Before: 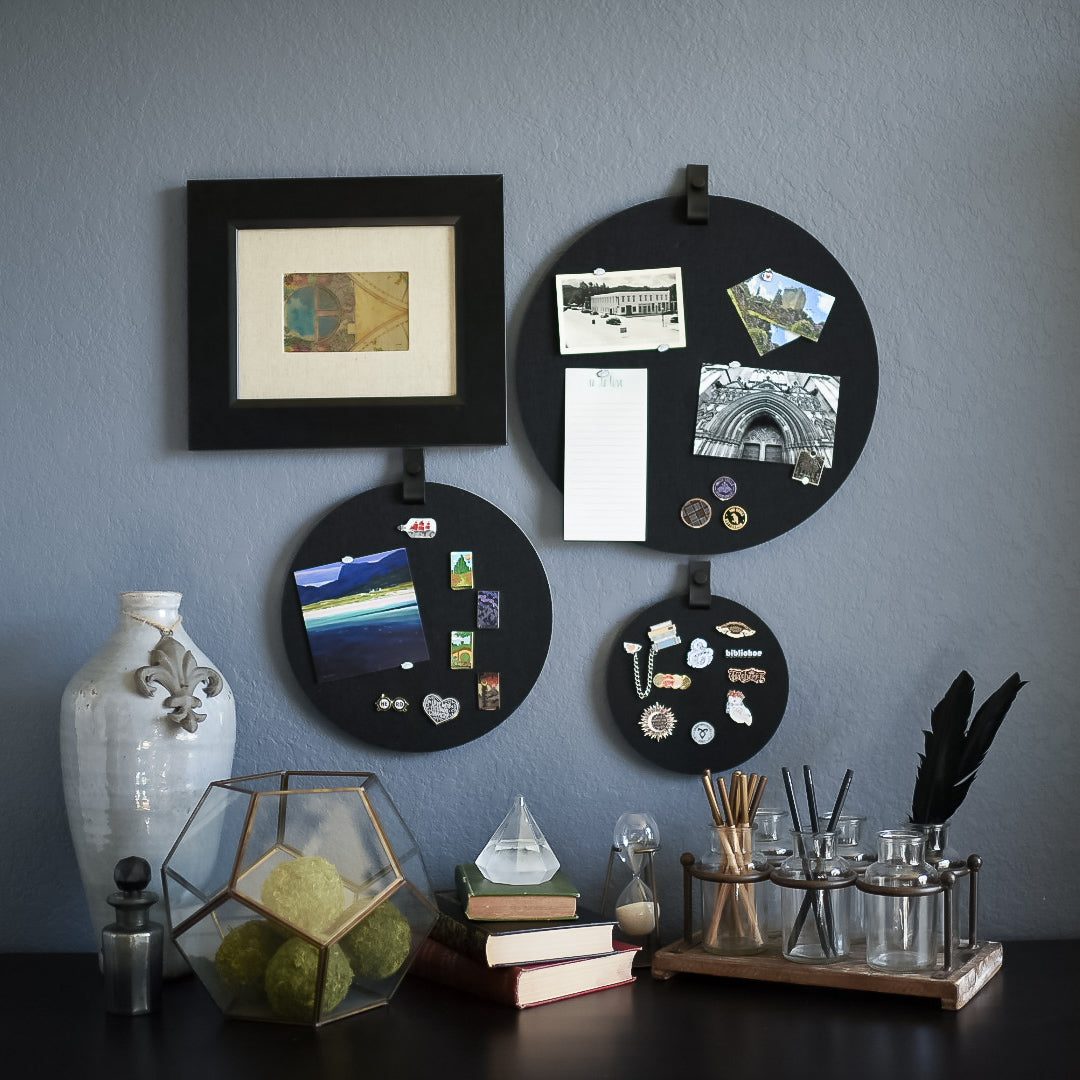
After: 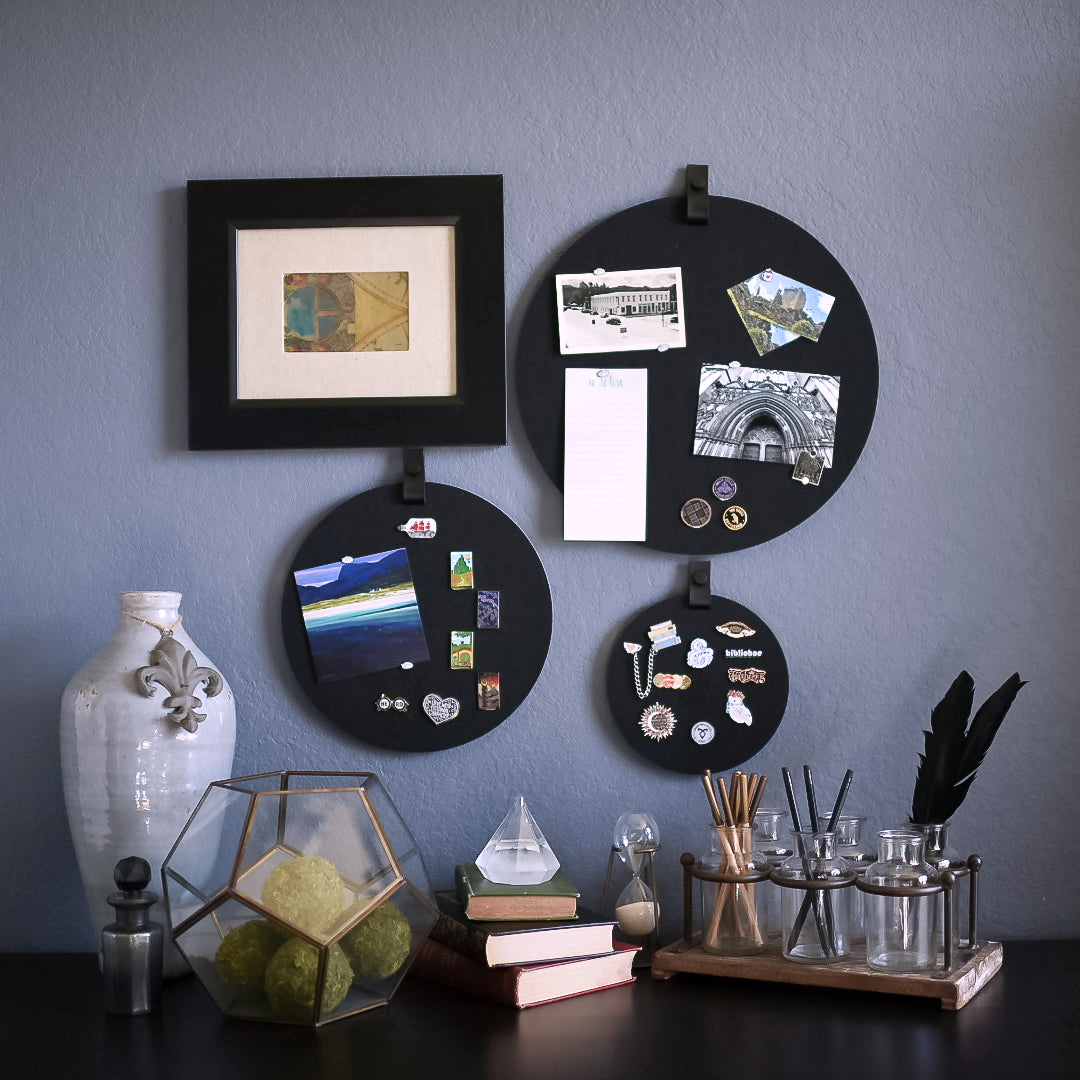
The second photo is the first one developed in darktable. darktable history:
tone equalizer: on, module defaults
white balance: red 1.05, blue 1.072
